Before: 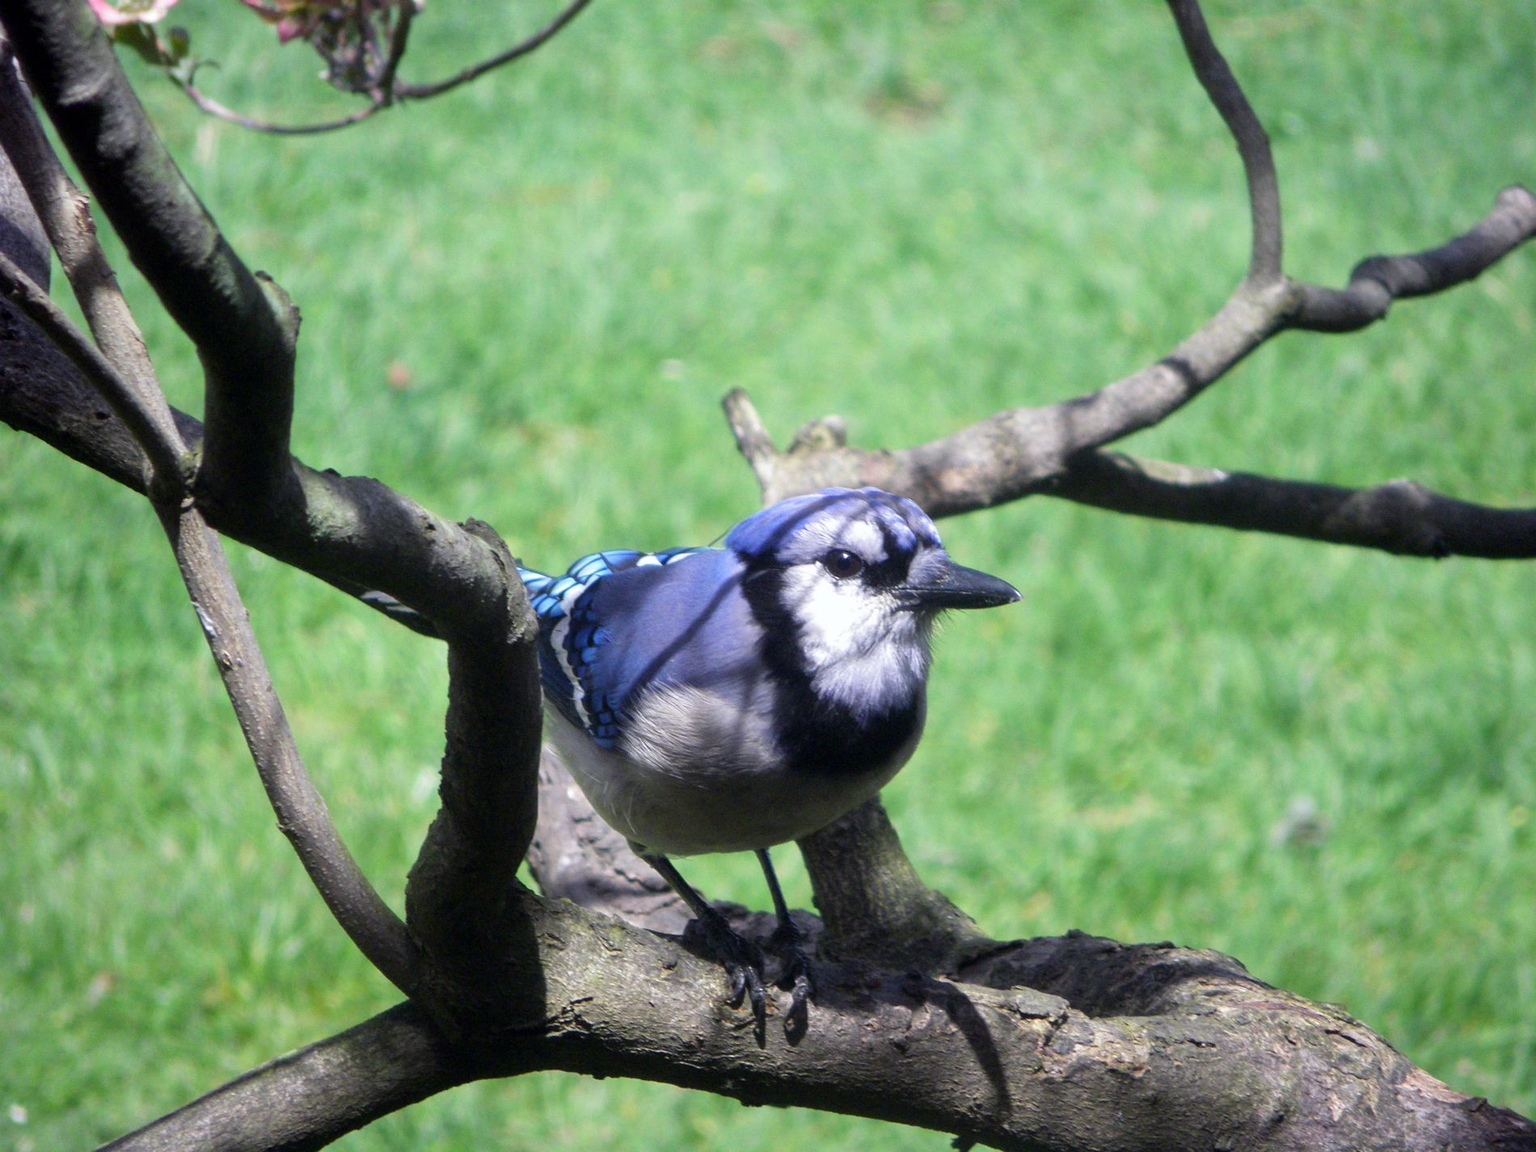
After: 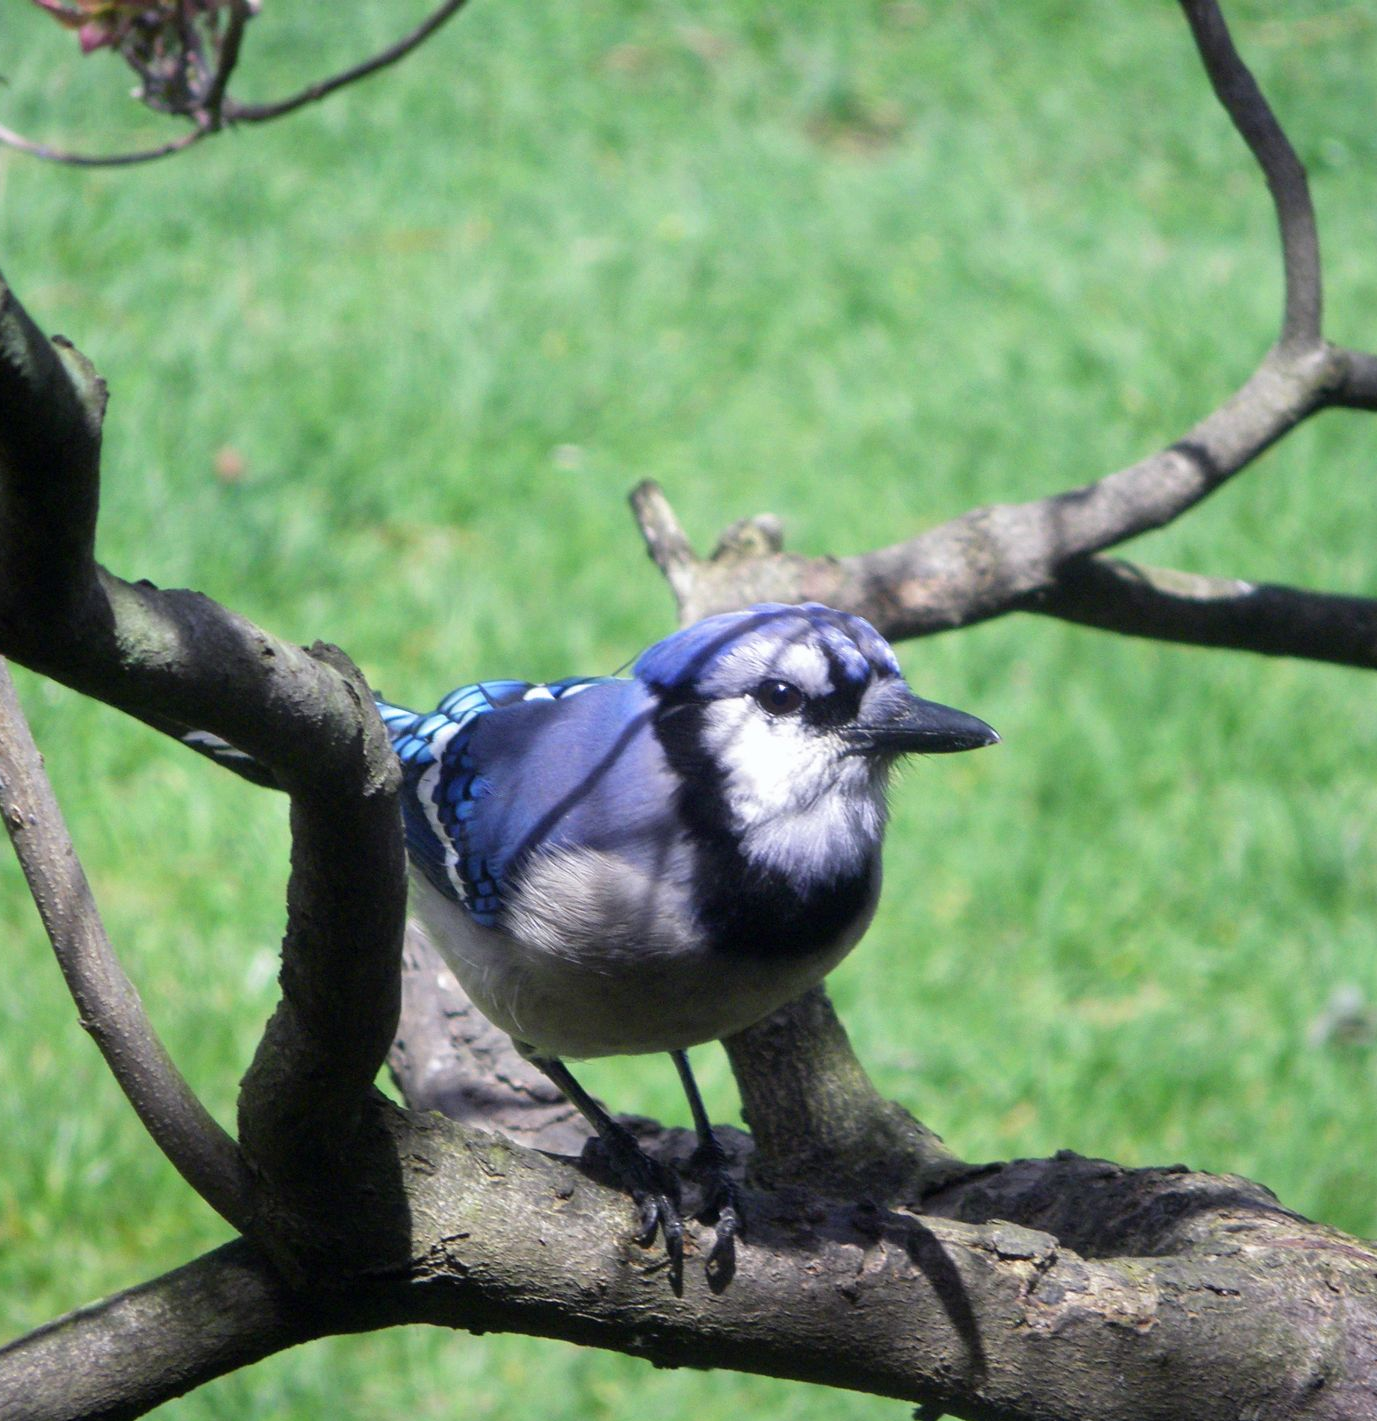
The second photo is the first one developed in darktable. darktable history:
crop: left 13.916%, top 0%, right 13.471%
shadows and highlights: radius 126.87, shadows 30.35, highlights -31.01, low approximation 0.01, soften with gaussian
